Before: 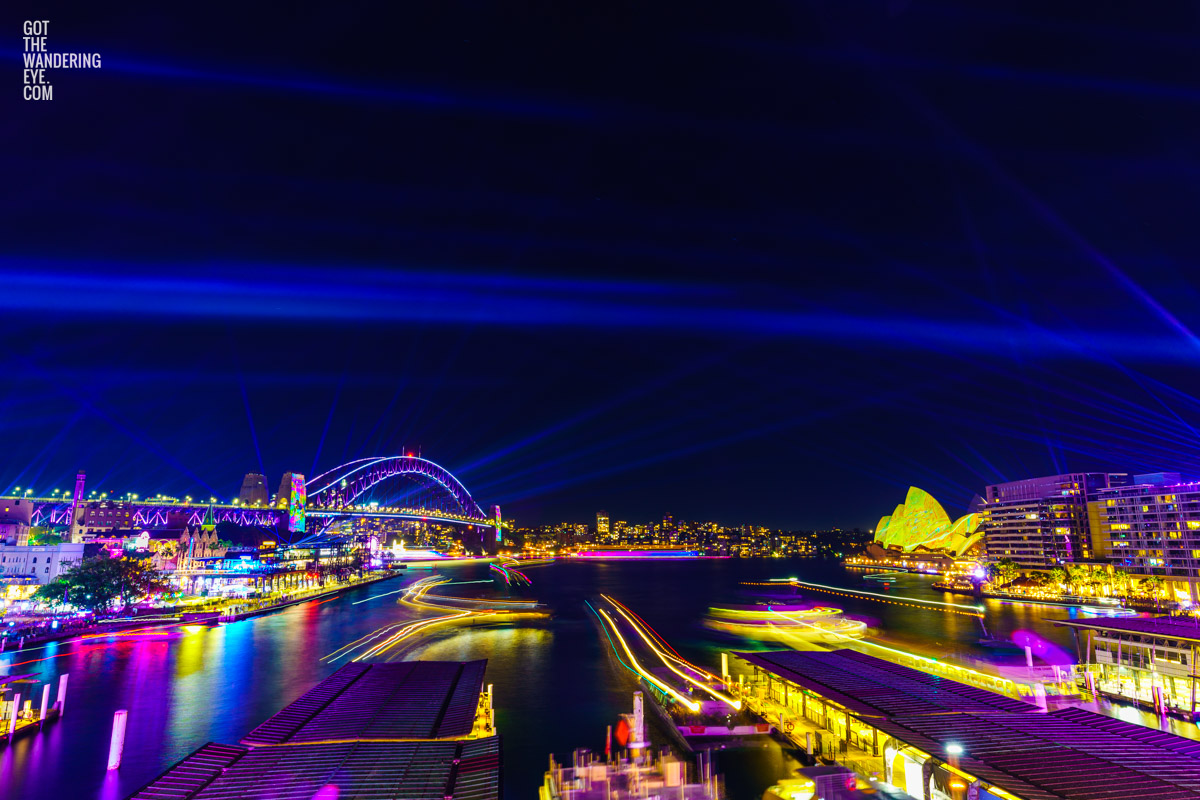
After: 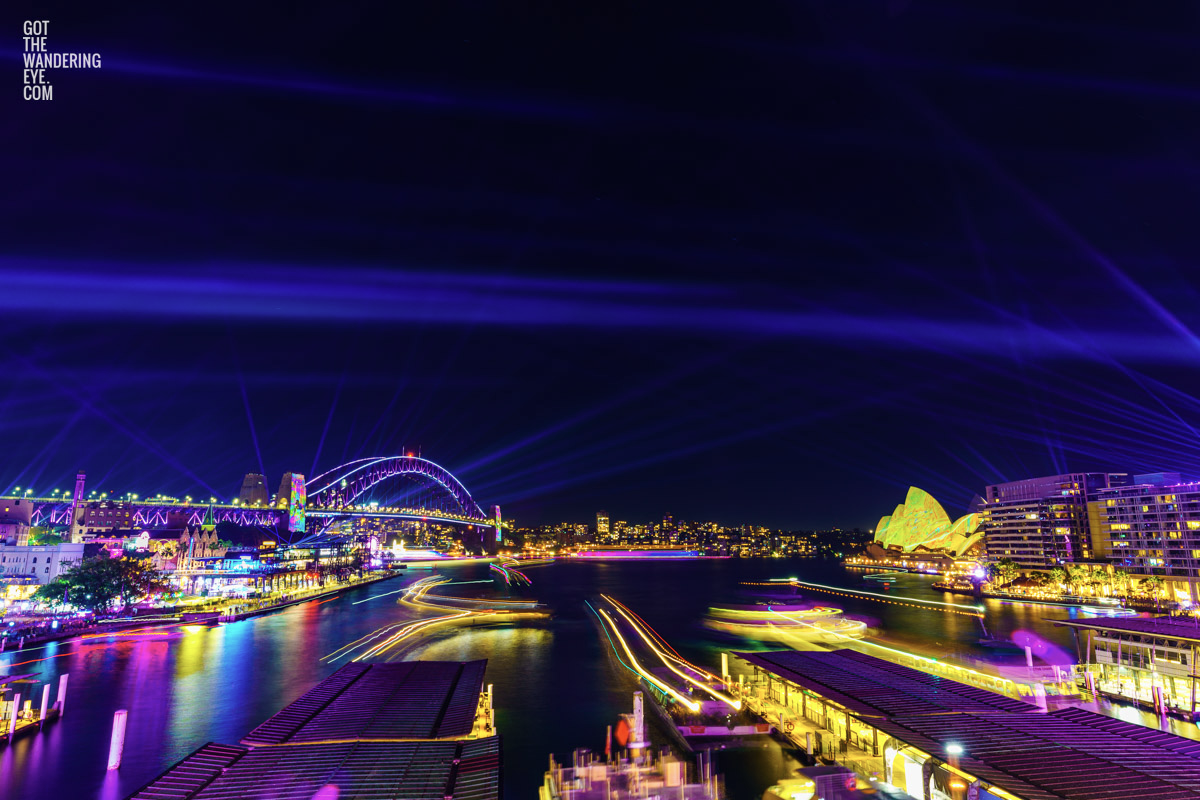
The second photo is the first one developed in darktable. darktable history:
color correction: highlights b* -0.061, saturation 0.831
